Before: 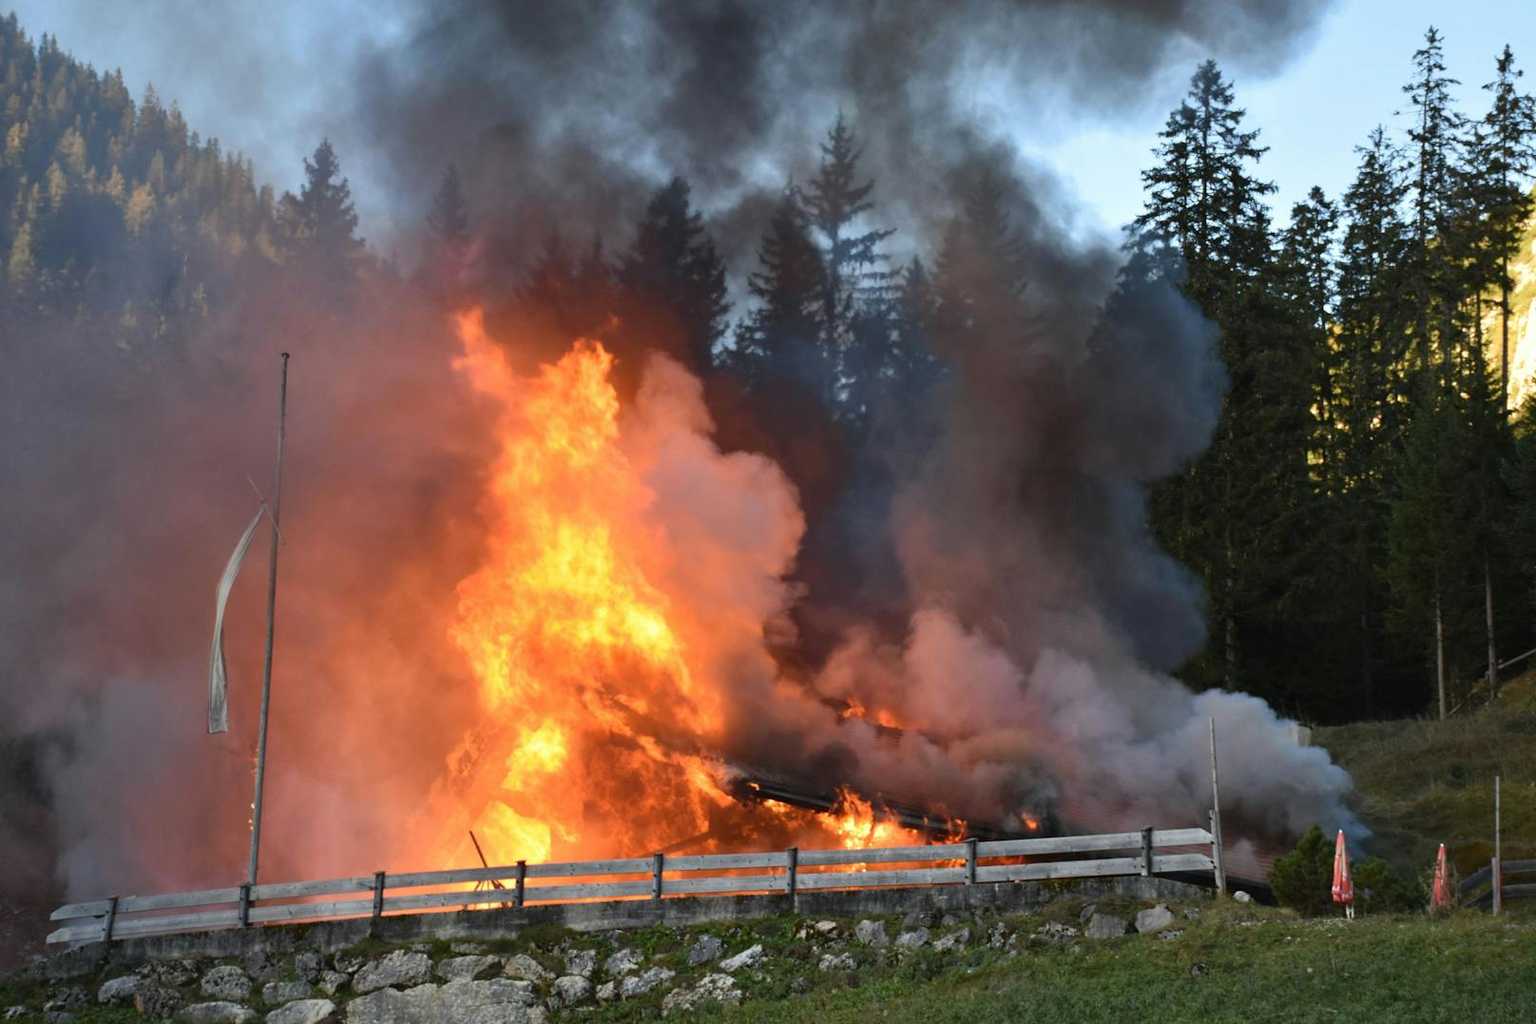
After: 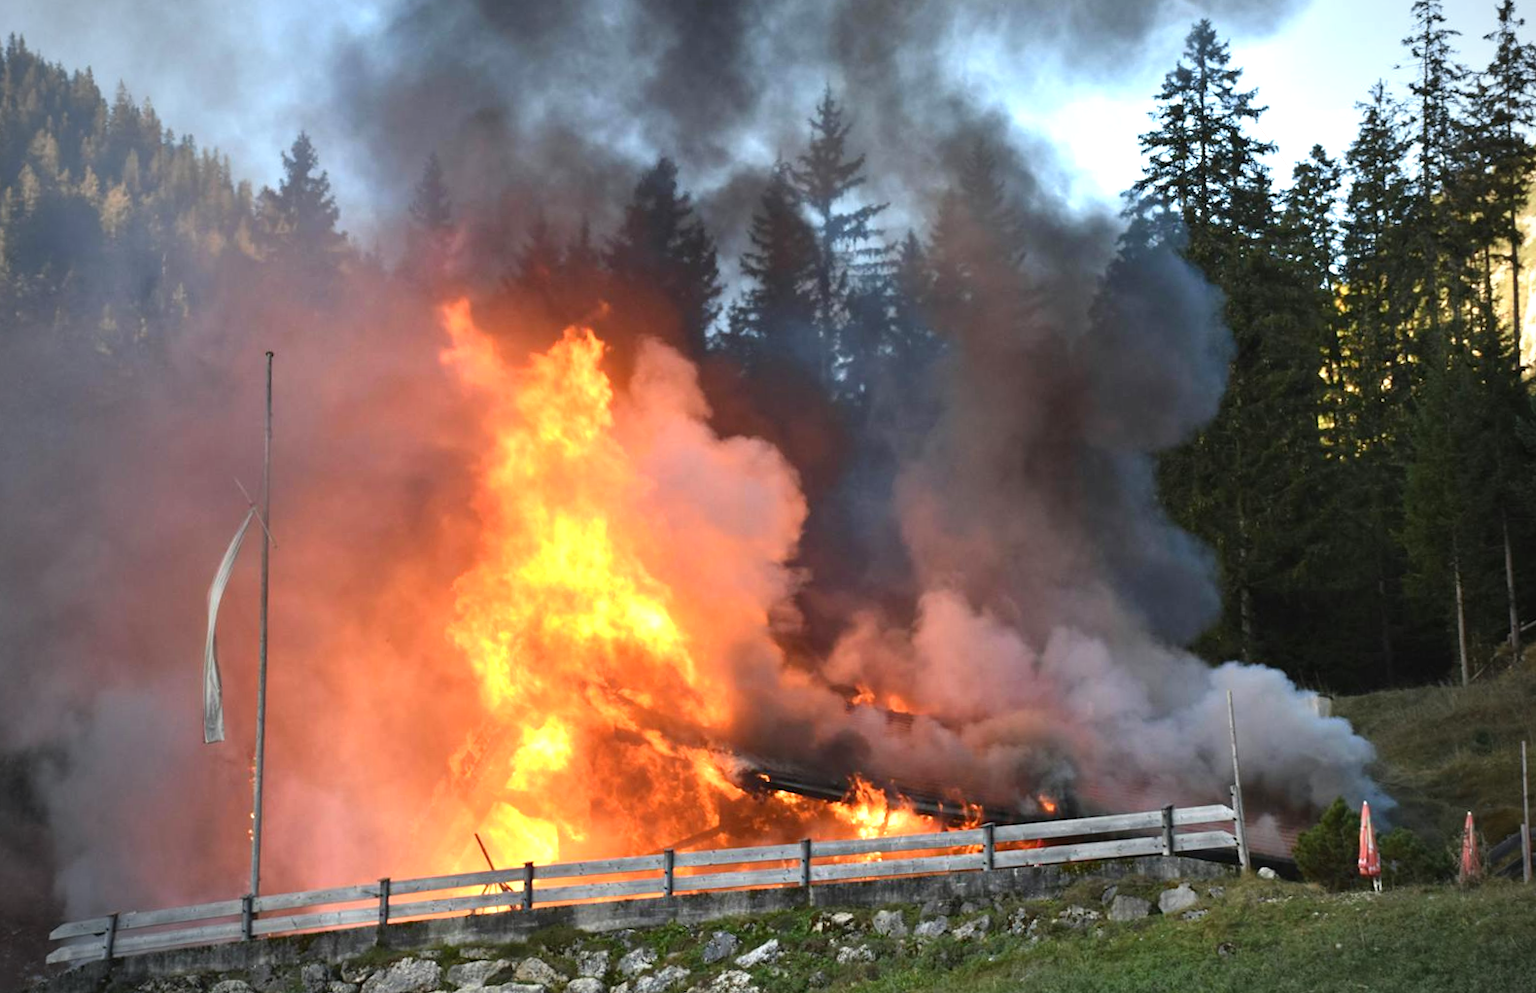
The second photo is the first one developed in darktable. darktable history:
vignetting: unbound false
rotate and perspective: rotation -2°, crop left 0.022, crop right 0.978, crop top 0.049, crop bottom 0.951
exposure: black level correction 0, exposure 0.6 EV, compensate highlight preservation false
